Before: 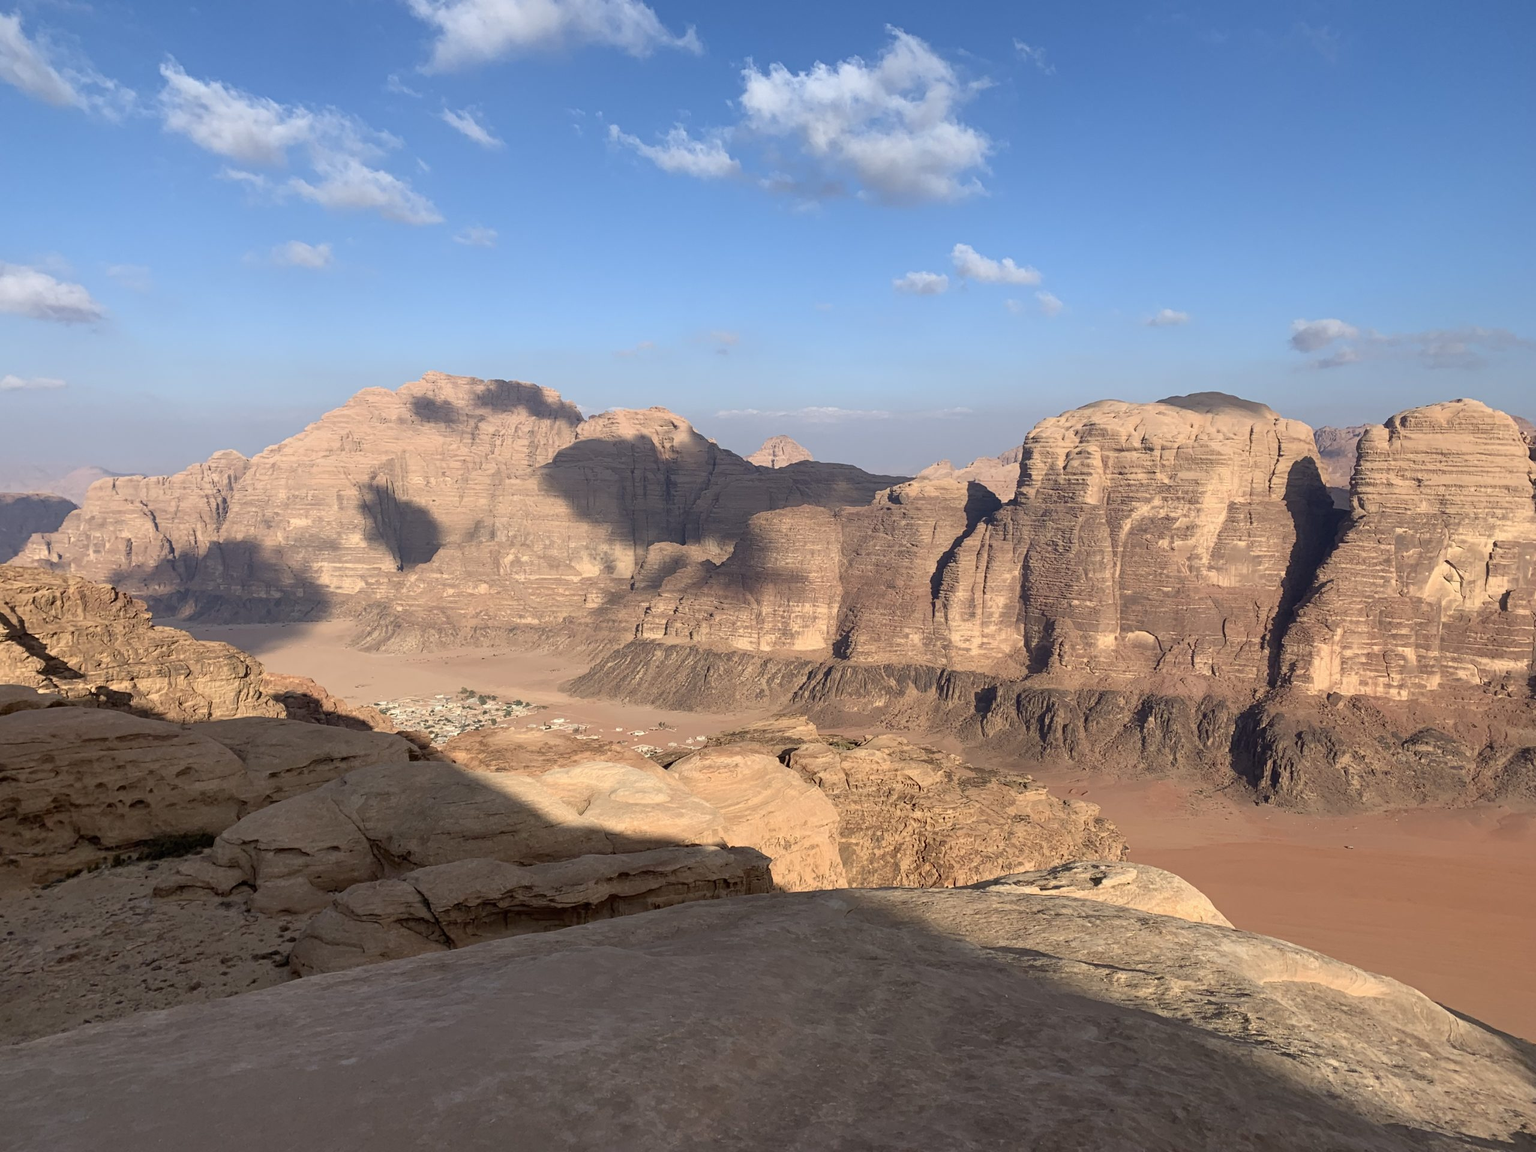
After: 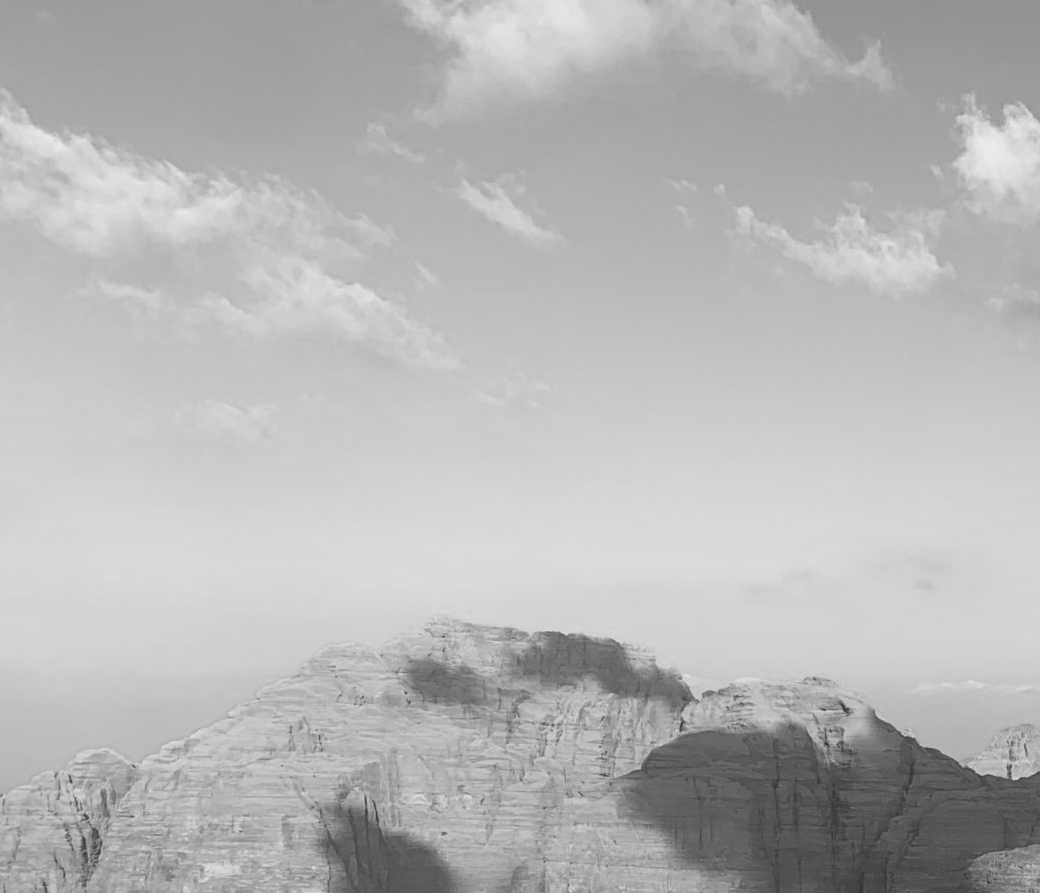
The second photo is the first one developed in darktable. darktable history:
crop and rotate: left 10.915%, top 0.08%, right 48.424%, bottom 53.395%
color calibration: output gray [0.18, 0.41, 0.41, 0], illuminant as shot in camera, x 0.377, y 0.393, temperature 4198.97 K
